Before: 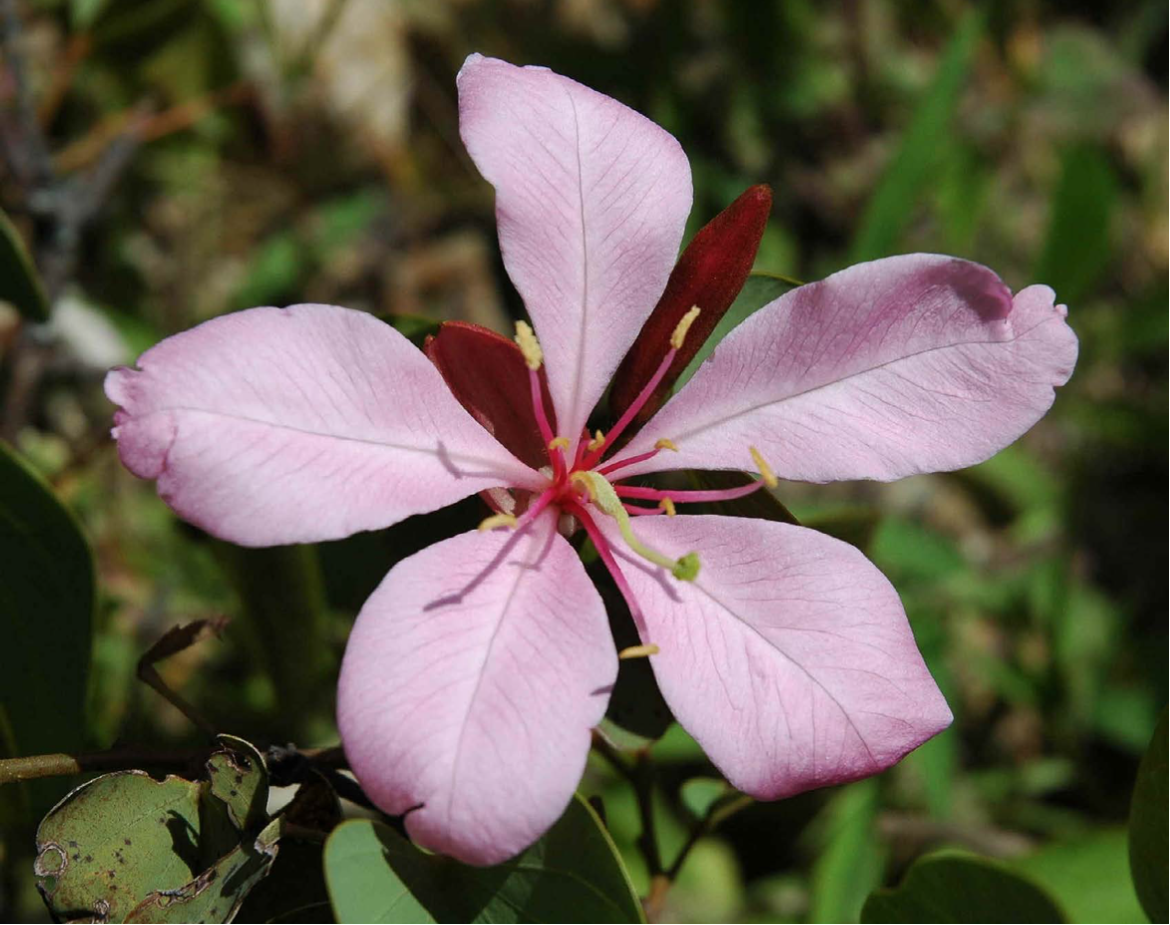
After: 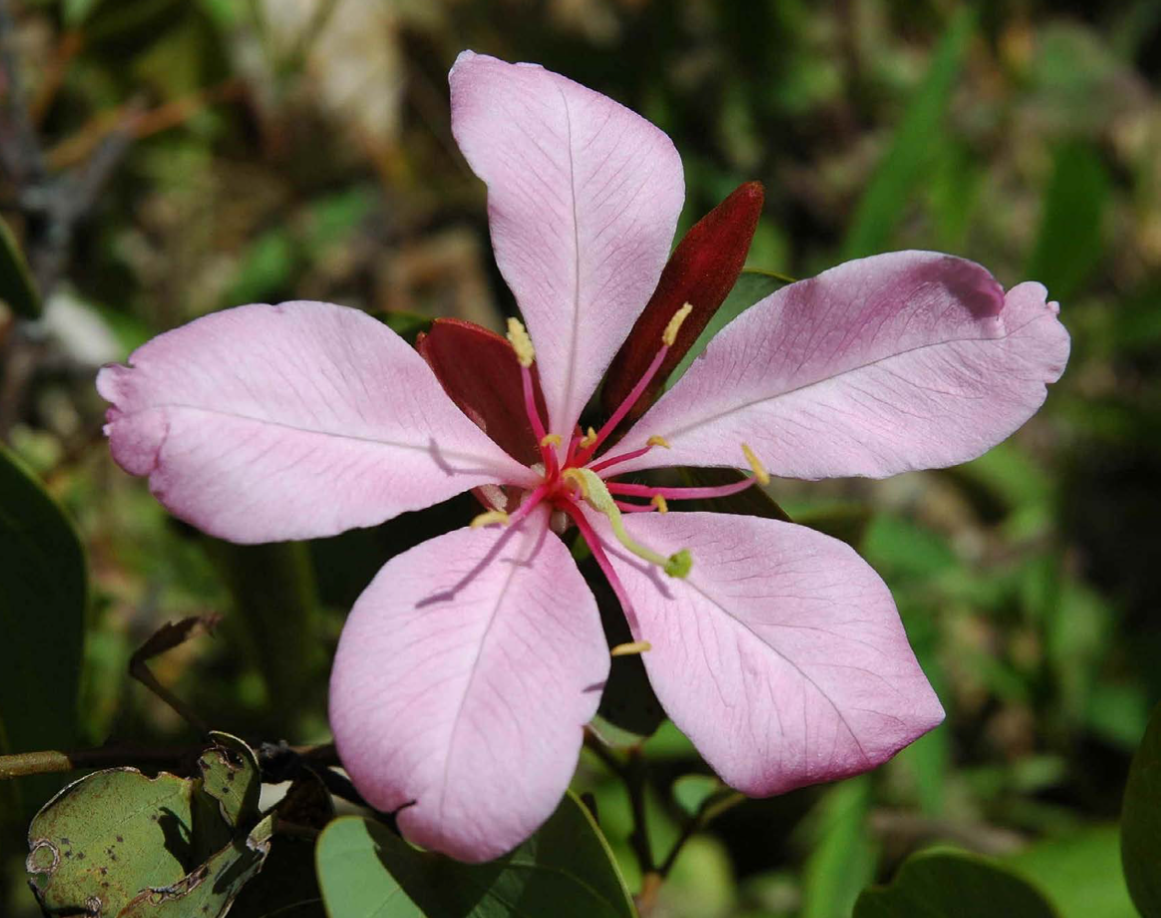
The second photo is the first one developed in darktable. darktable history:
crop and rotate: left 0.763%, top 0.328%, bottom 0.365%
